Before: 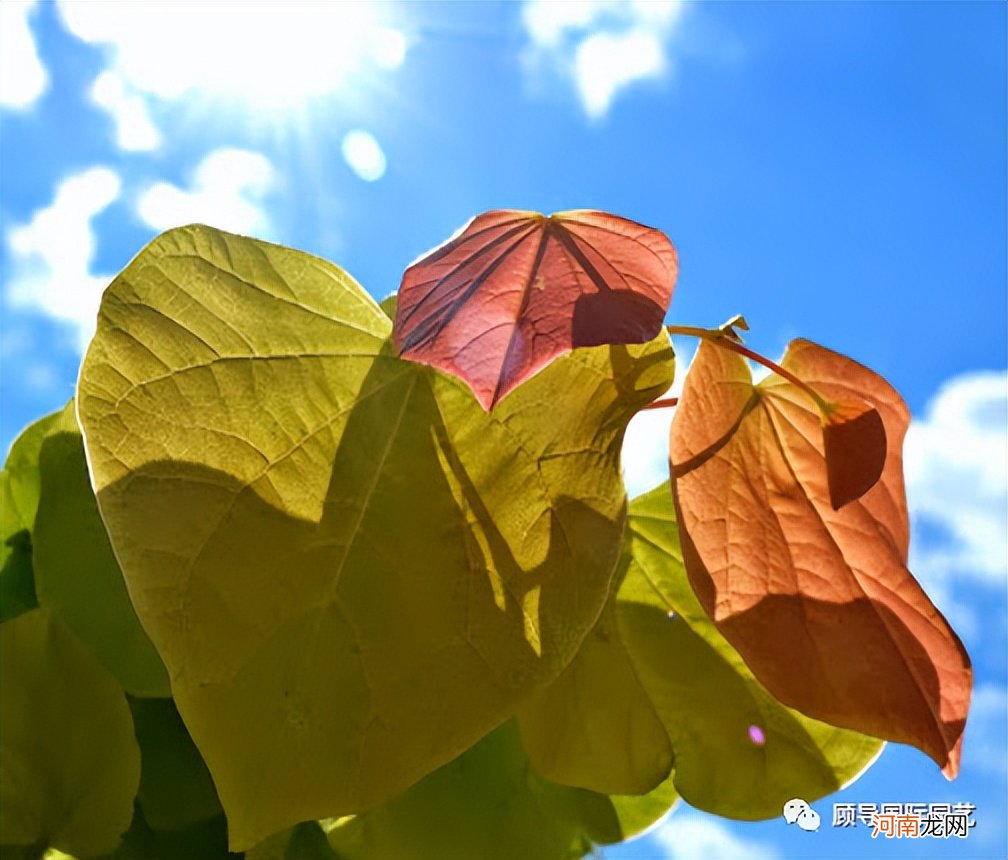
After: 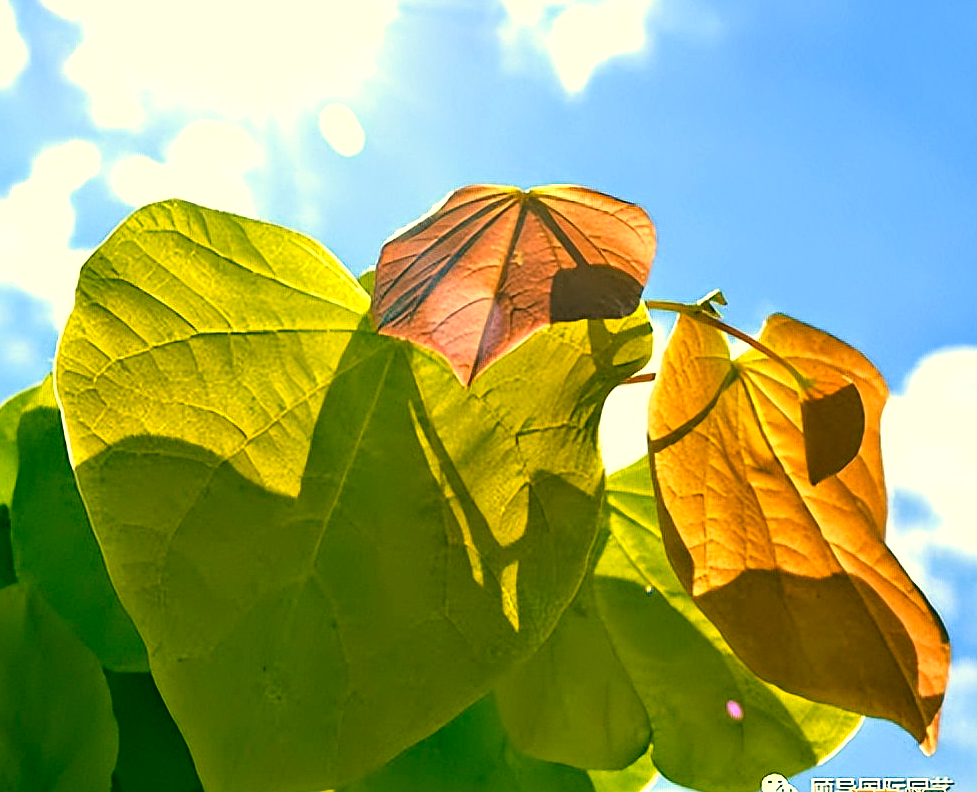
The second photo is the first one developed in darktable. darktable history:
crop: left 2.205%, top 2.946%, right 0.782%, bottom 4.877%
contrast brightness saturation: contrast 0.08, saturation 0.017
color correction: highlights a* 1.94, highlights b* 34.51, shadows a* -36.24, shadows b* -5.8
sharpen: on, module defaults
exposure: exposure 0.602 EV, compensate highlight preservation false
velvia: on, module defaults
